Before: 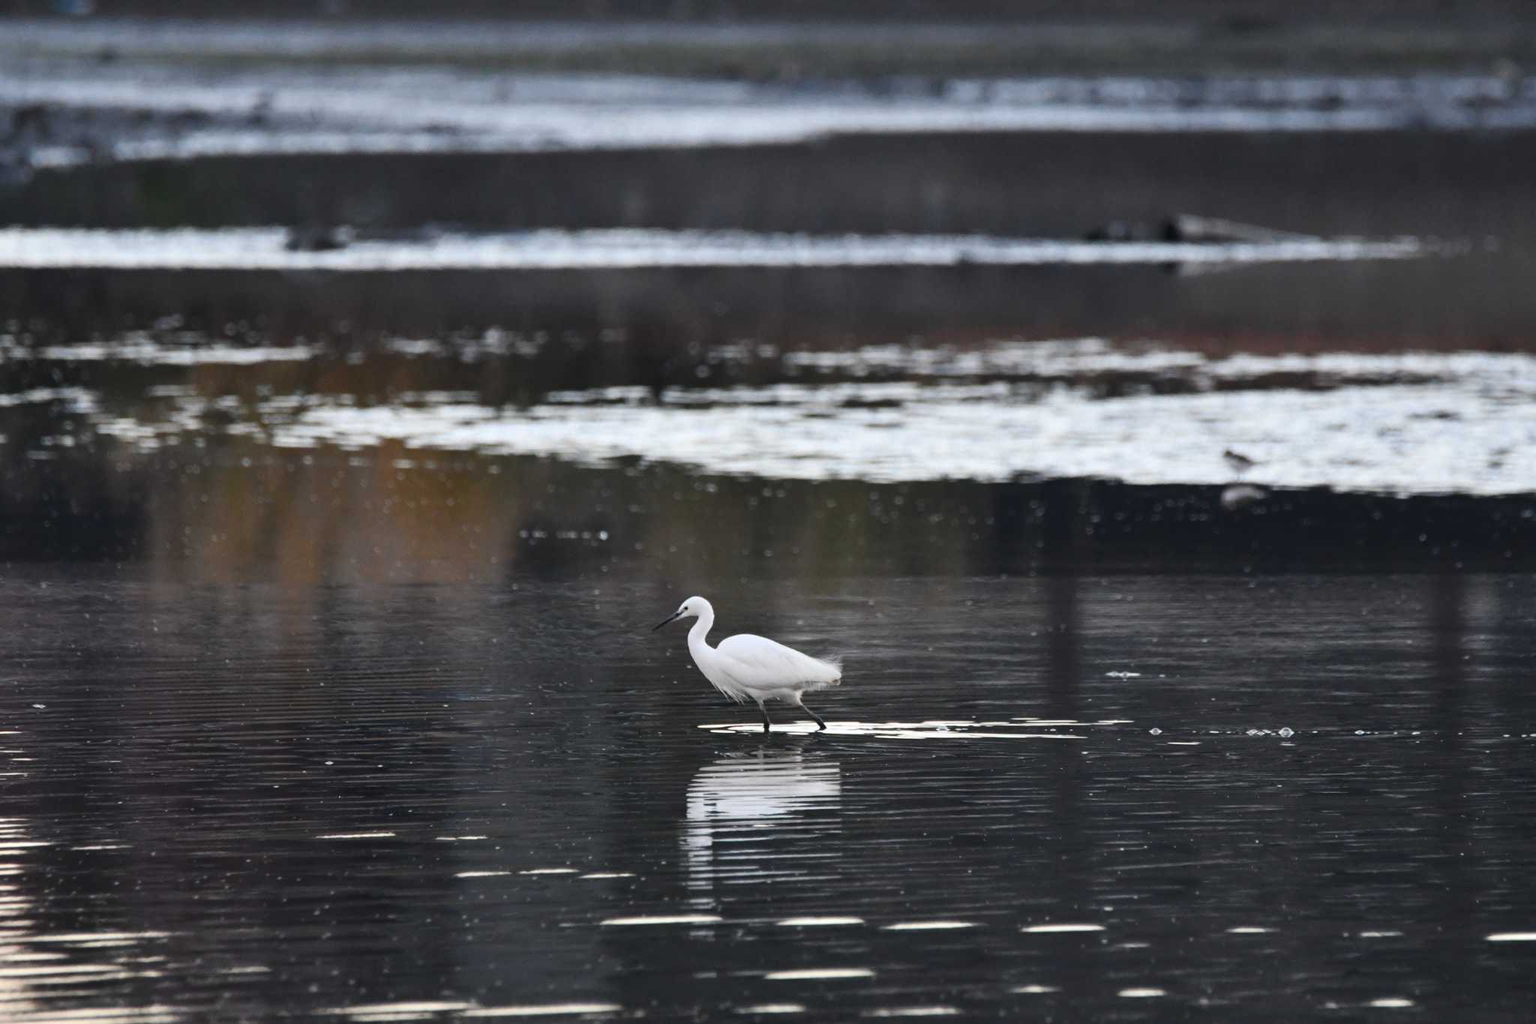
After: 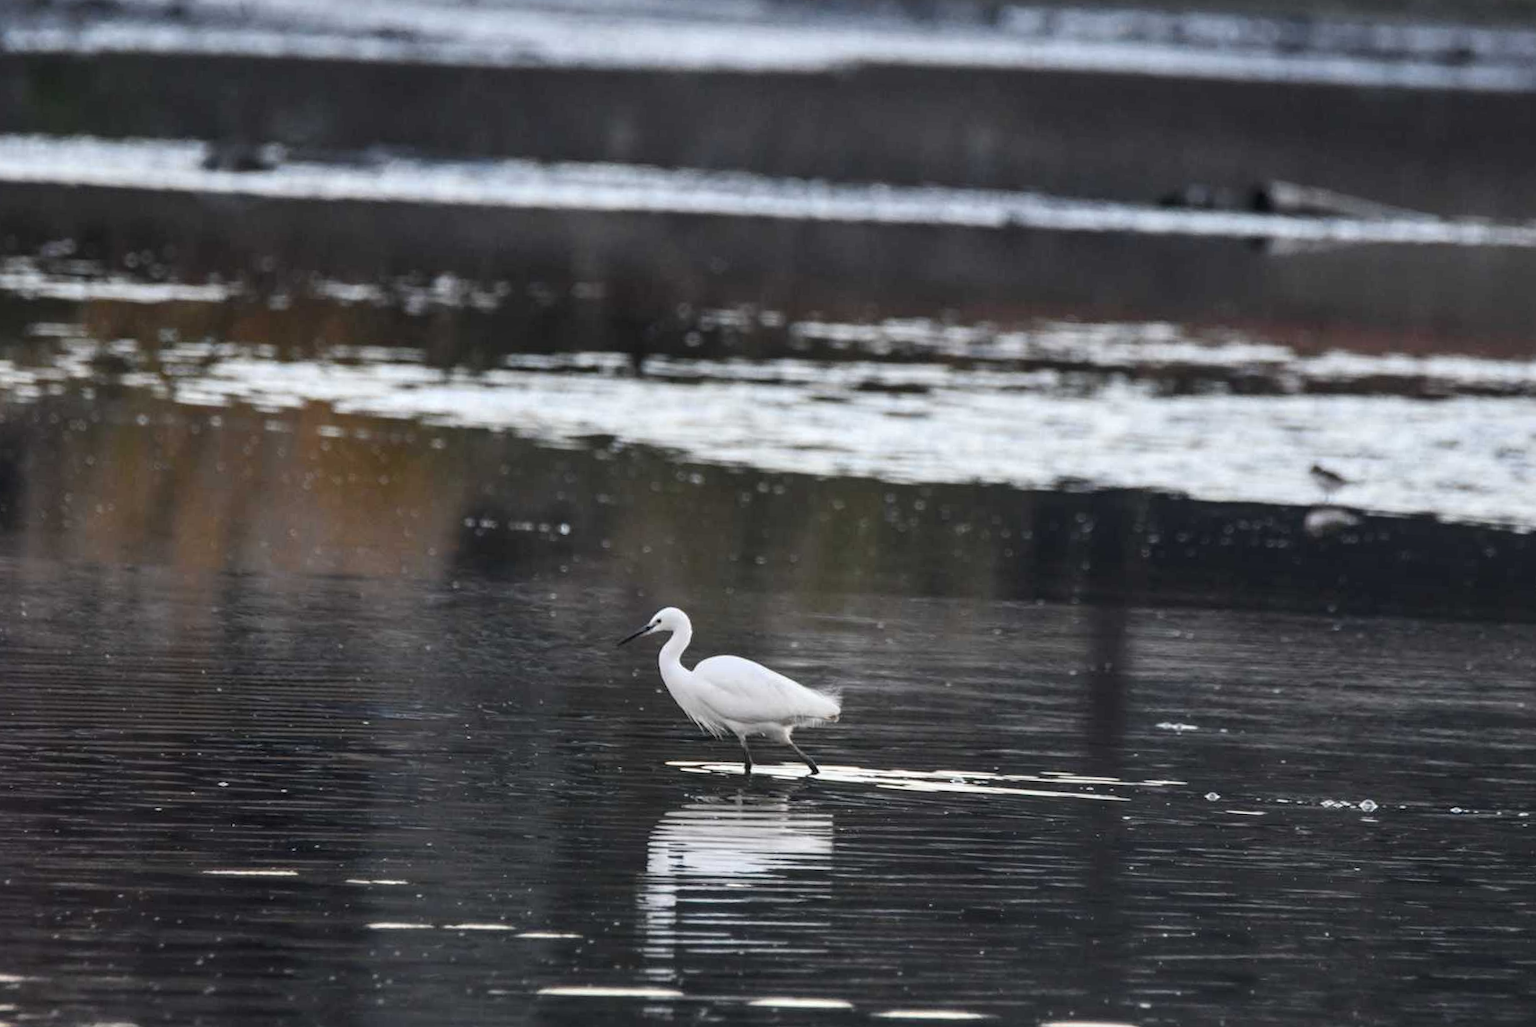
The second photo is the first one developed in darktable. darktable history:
local contrast: on, module defaults
crop and rotate: angle -2.91°, left 5.42%, top 5.175%, right 4.725%, bottom 4.622%
